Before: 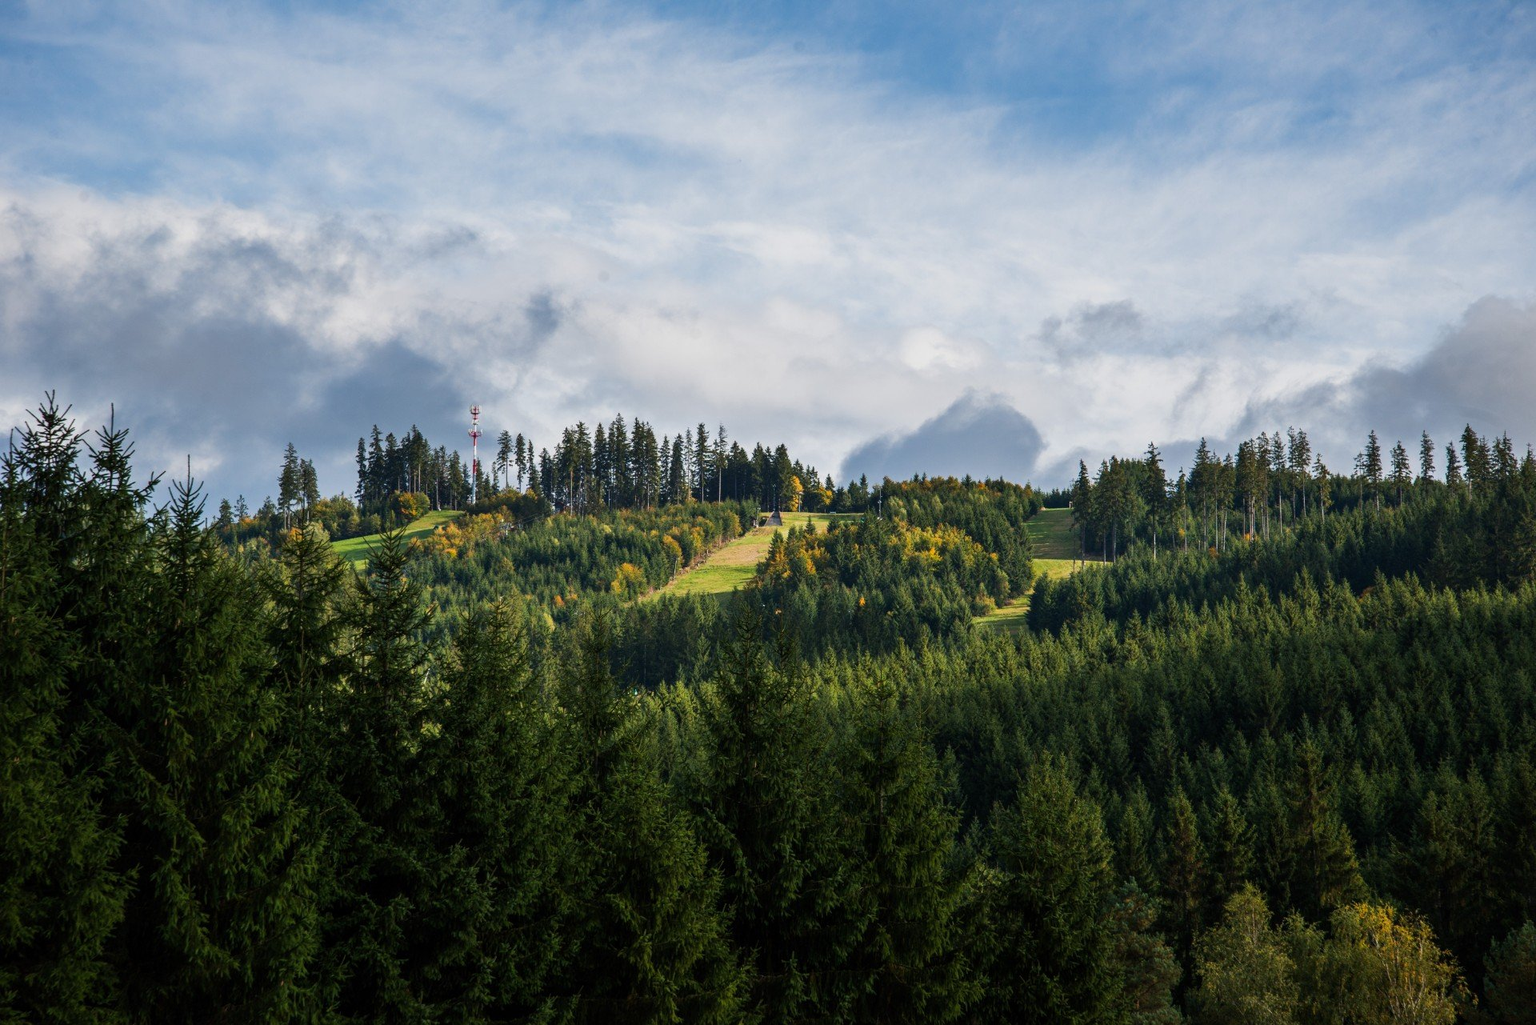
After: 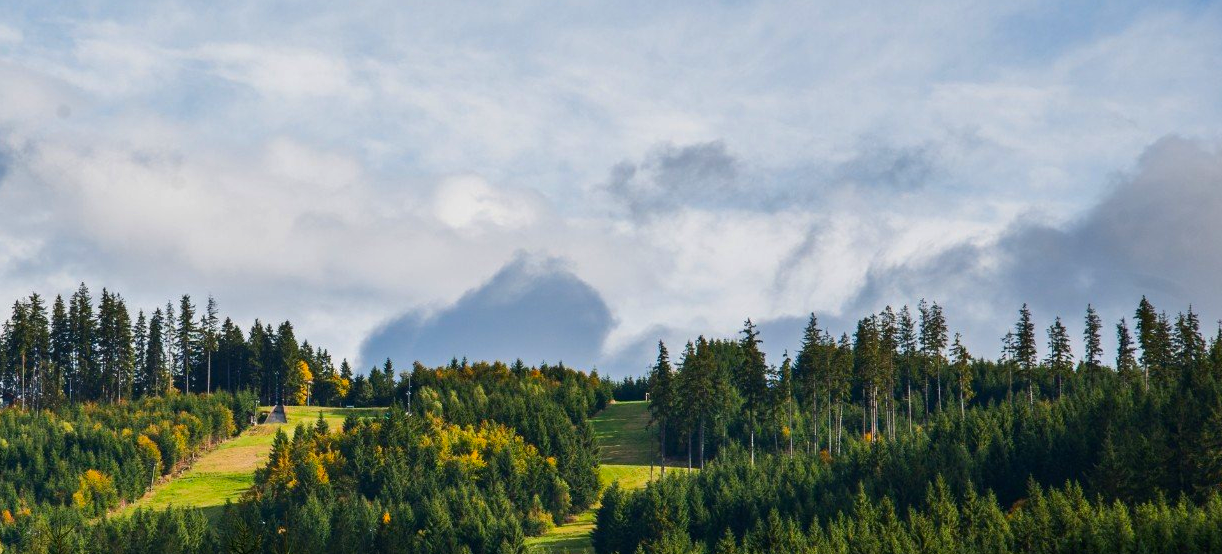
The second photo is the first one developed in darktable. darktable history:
contrast brightness saturation: contrast 0.09, saturation 0.28
crop: left 36.005%, top 18.293%, right 0.31%, bottom 38.444%
shadows and highlights: shadows 10, white point adjustment 1, highlights -40
